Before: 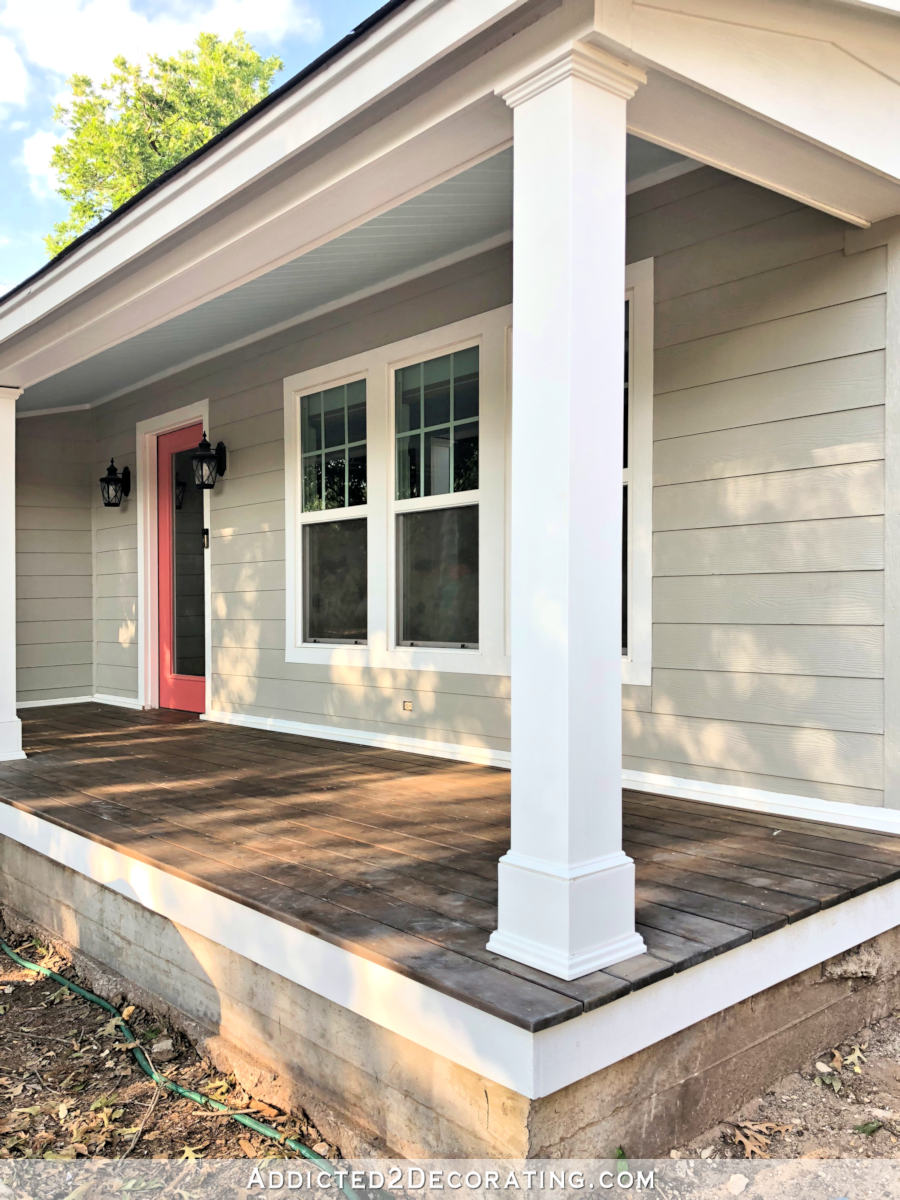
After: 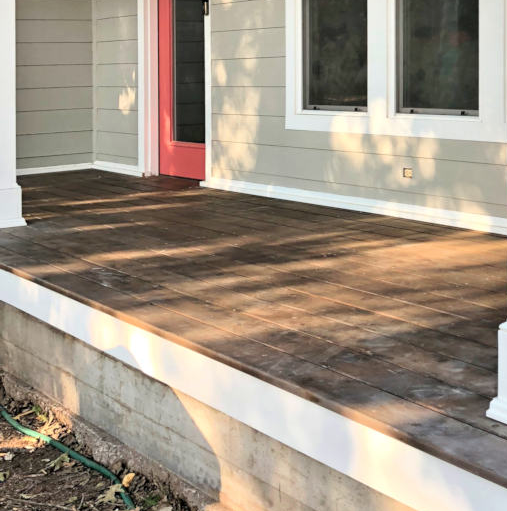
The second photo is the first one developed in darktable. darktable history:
haze removal: strength 0.02, distance 0.25, compatibility mode true, adaptive false
crop: top 44.483%, right 43.593%, bottom 12.892%
